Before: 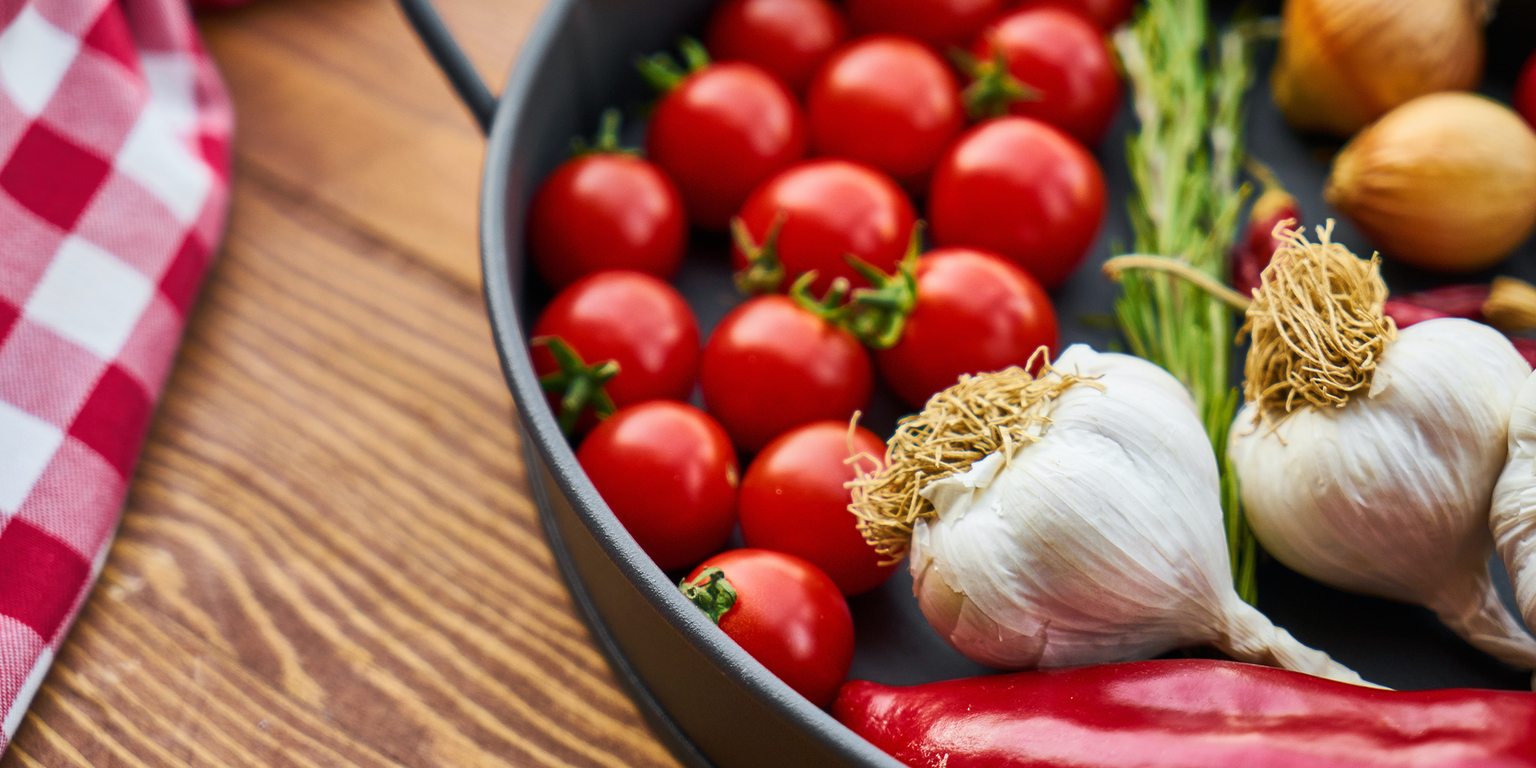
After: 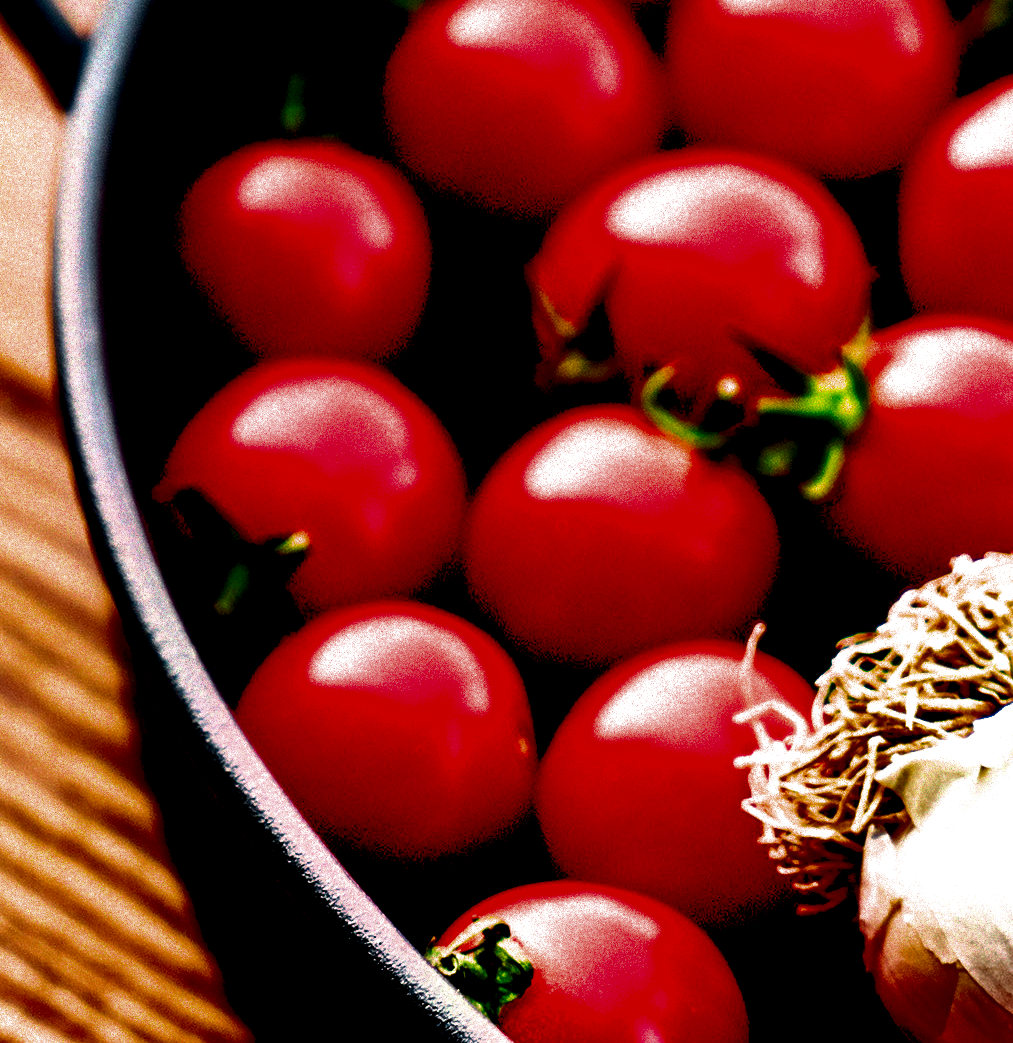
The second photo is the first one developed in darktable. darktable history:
contrast brightness saturation: brightness -1, saturation 1
filmic rgb: black relative exposure -1 EV, white relative exposure 2.05 EV, hardness 1.52, contrast 2.25, enable highlight reconstruction true
crop and rotate: left 29.476%, top 10.214%, right 35.32%, bottom 17.333%
exposure: black level correction 0.005, exposure 0.286 EV, compensate highlight preservation false
